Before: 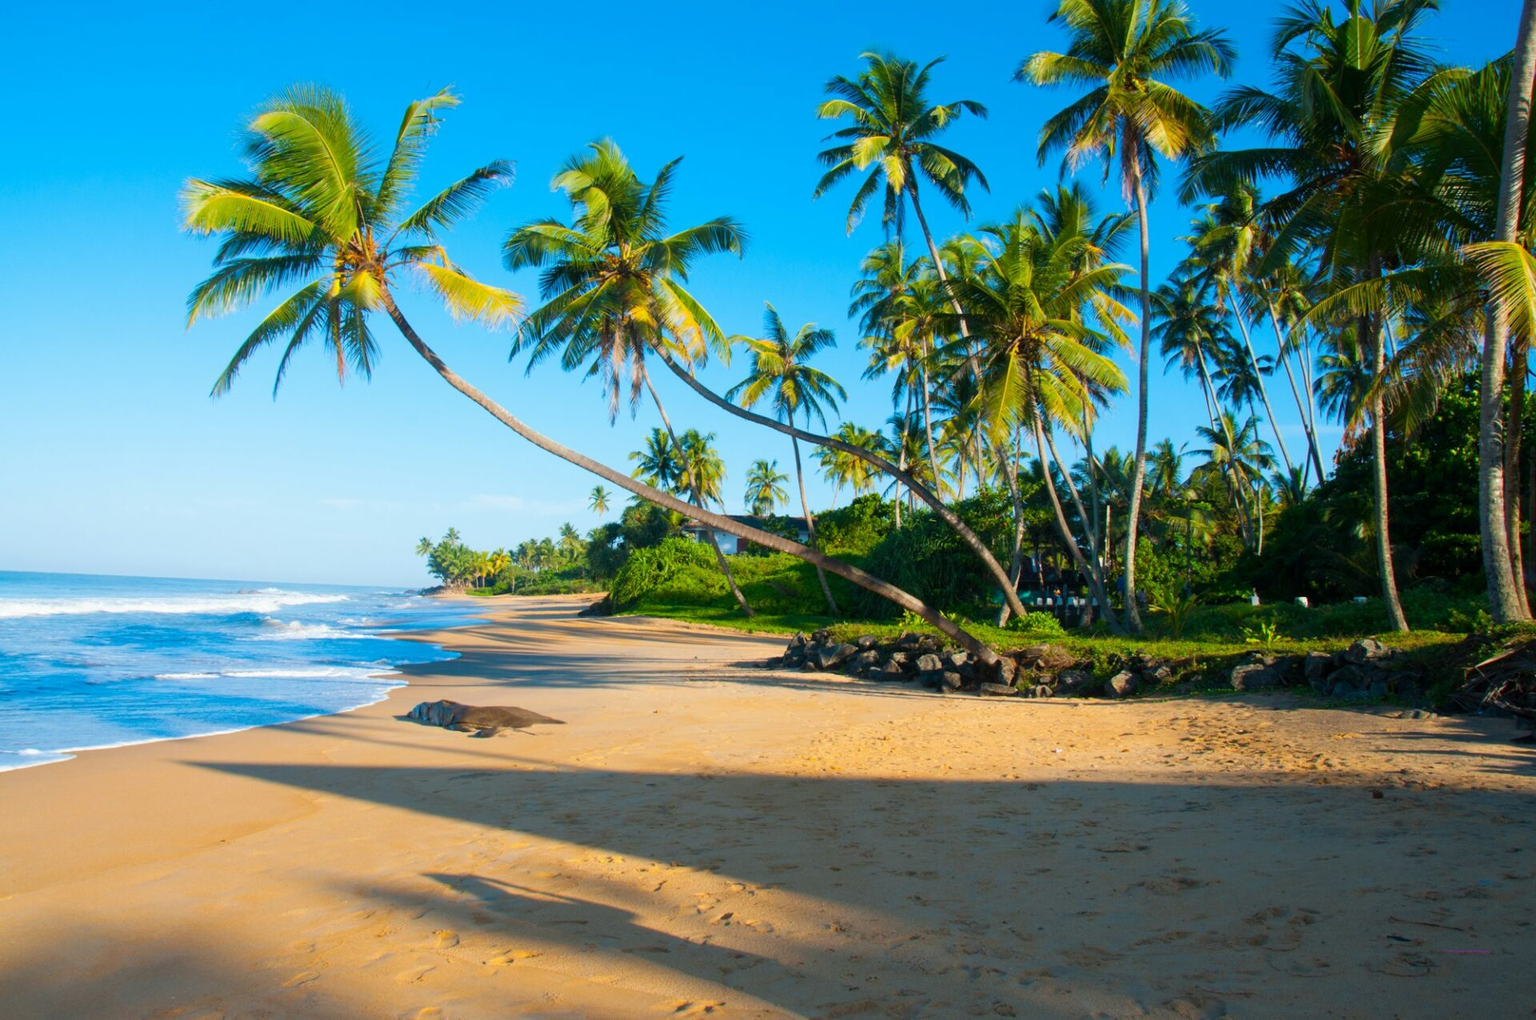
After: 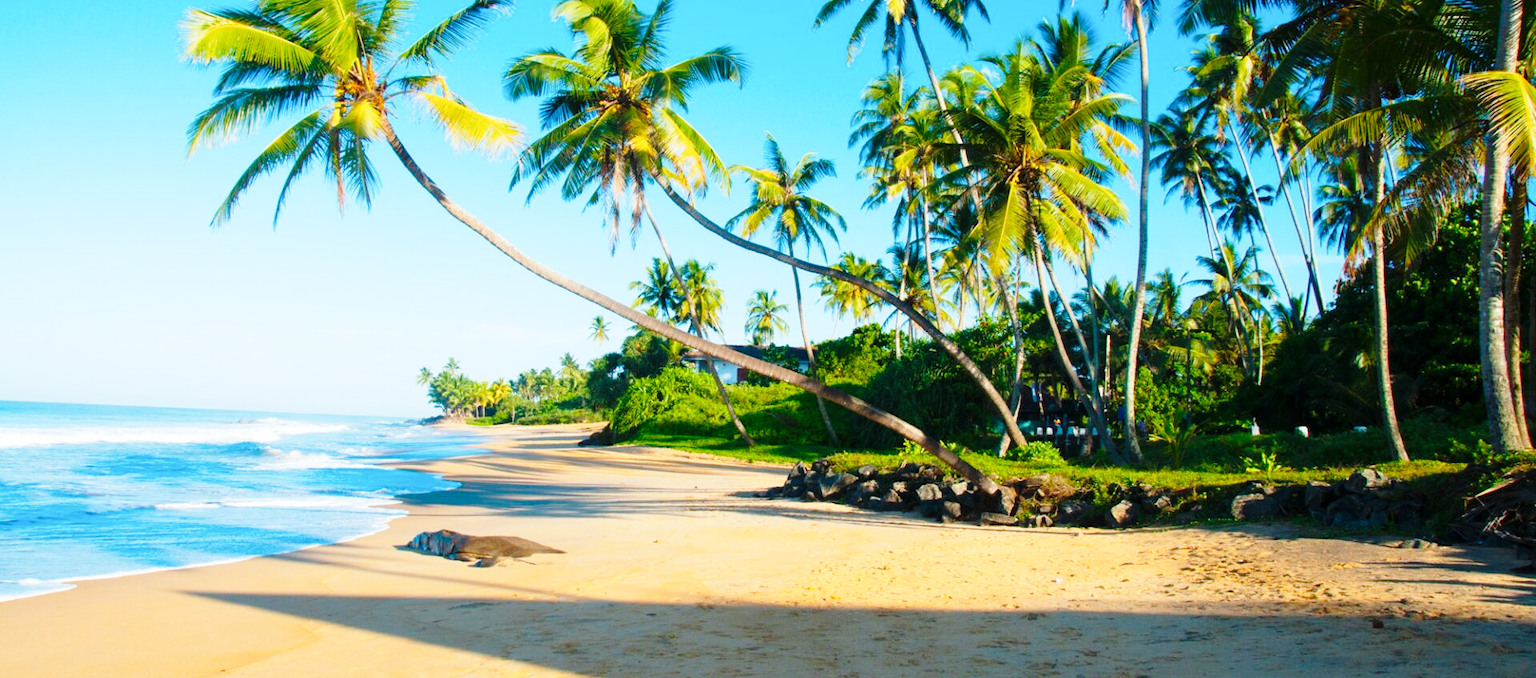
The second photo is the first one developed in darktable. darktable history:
crop: top 16.727%, bottom 16.727%
base curve: curves: ch0 [(0, 0) (0.028, 0.03) (0.121, 0.232) (0.46, 0.748) (0.859, 0.968) (1, 1)], preserve colors none
